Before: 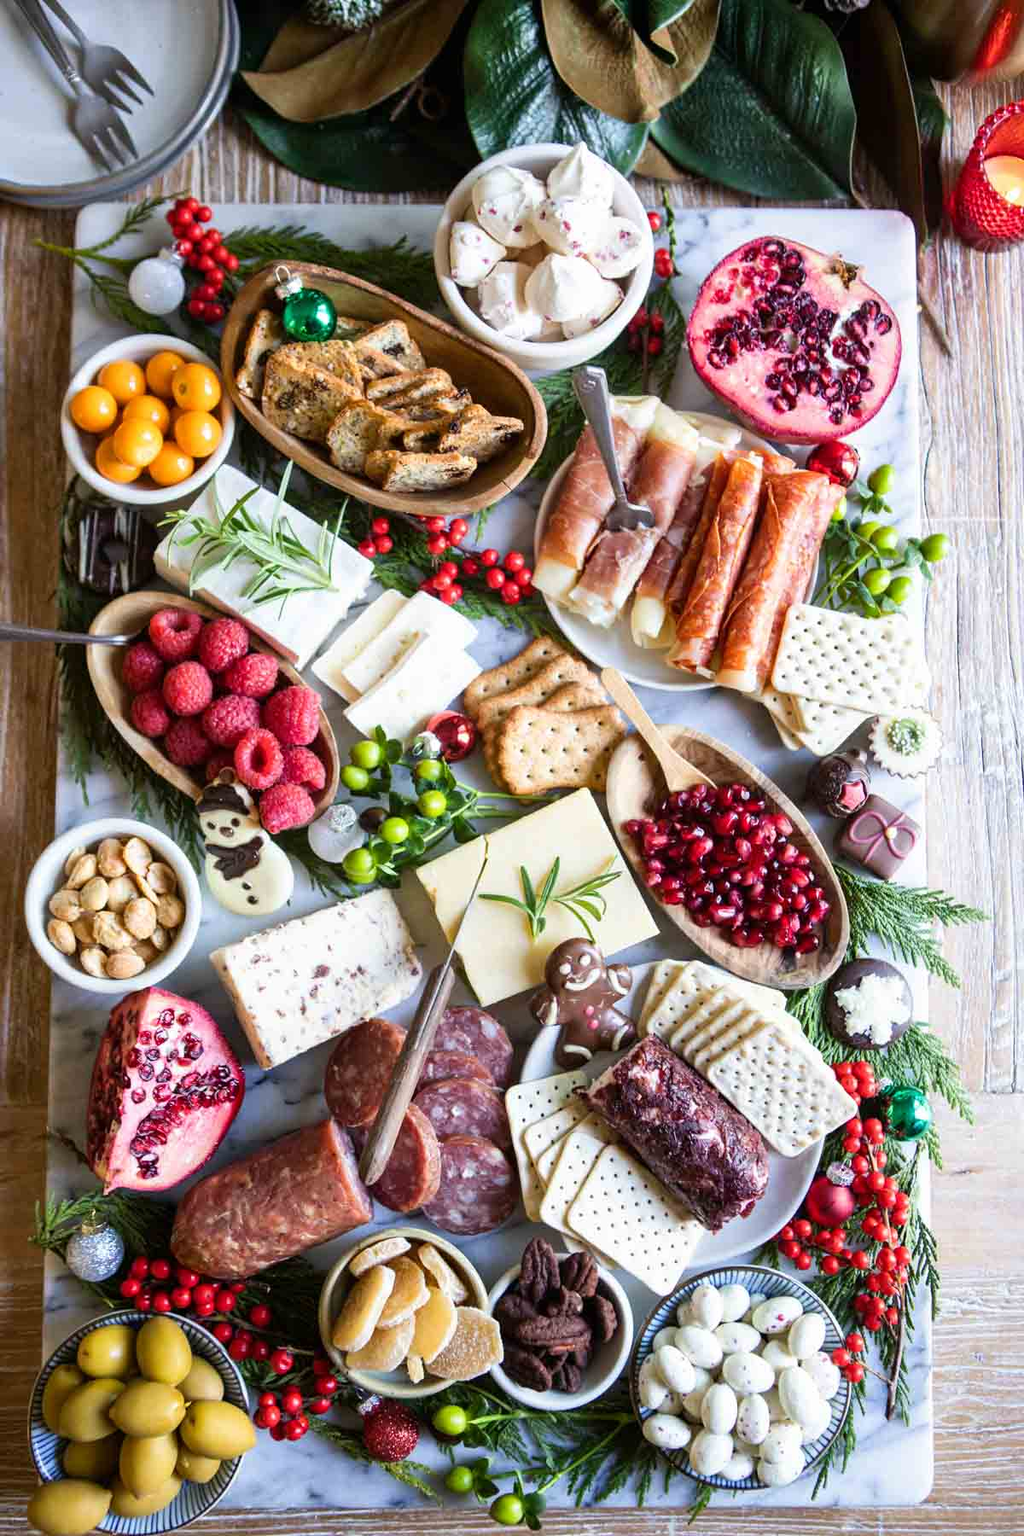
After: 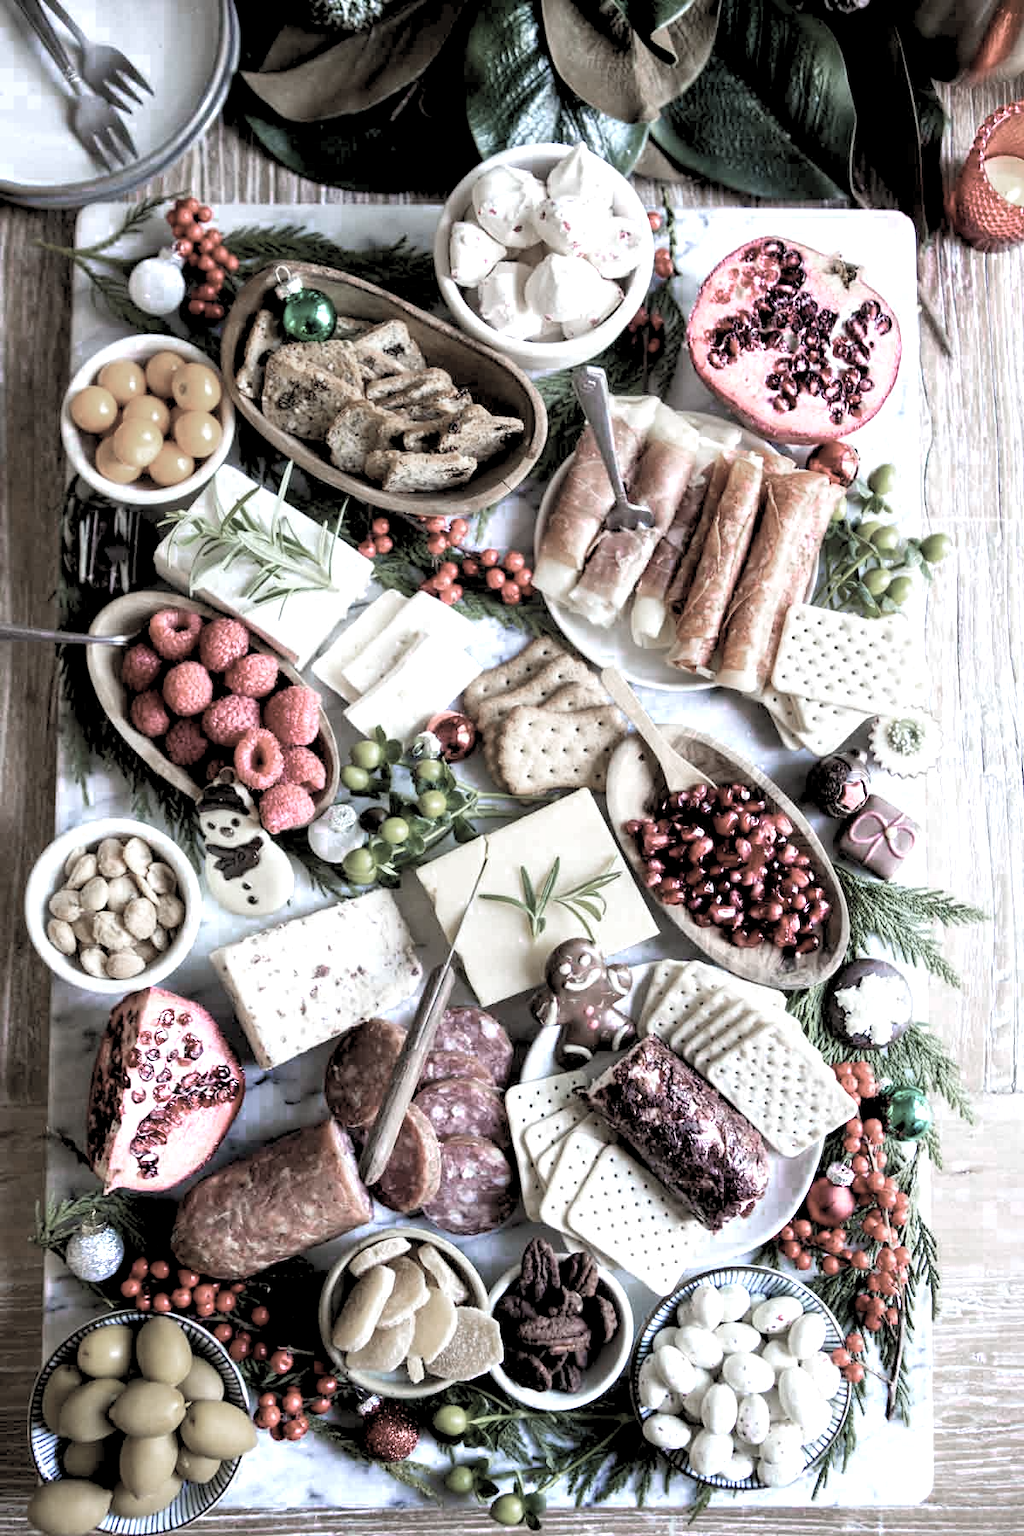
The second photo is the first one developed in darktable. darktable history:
color zones: curves: ch0 [(0, 0.613) (0.01, 0.613) (0.245, 0.448) (0.498, 0.529) (0.642, 0.665) (0.879, 0.777) (0.99, 0.613)]; ch1 [(0, 0.272) (0.219, 0.127) (0.724, 0.346)]
rgb levels: levels [[0.013, 0.434, 0.89], [0, 0.5, 1], [0, 0.5, 1]]
